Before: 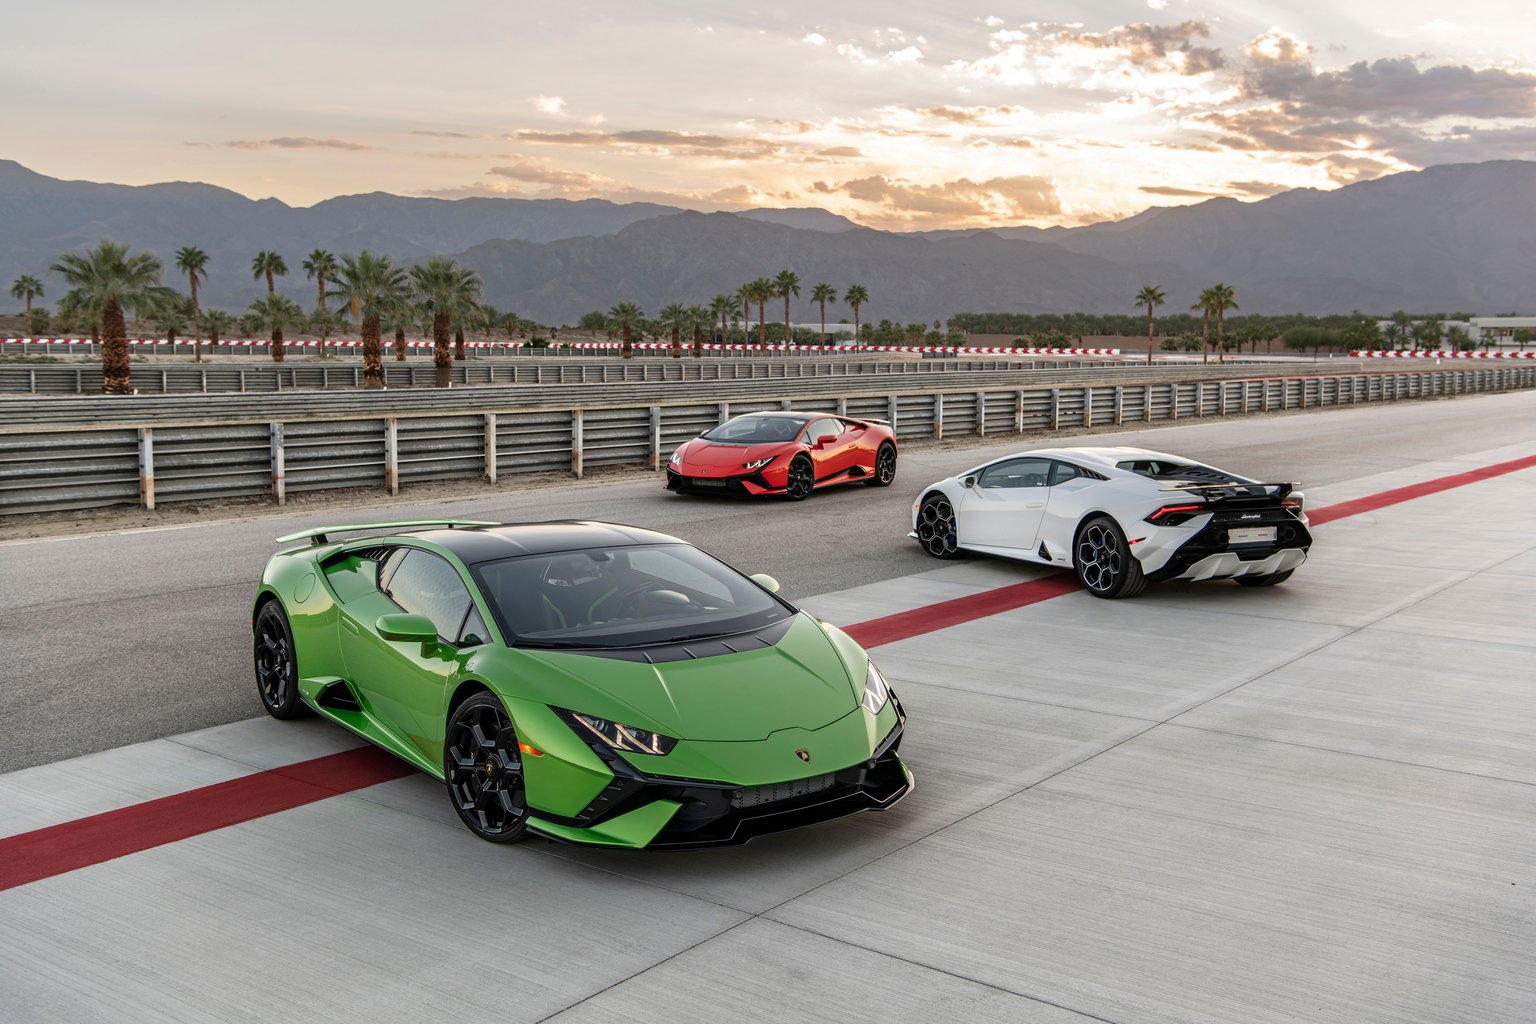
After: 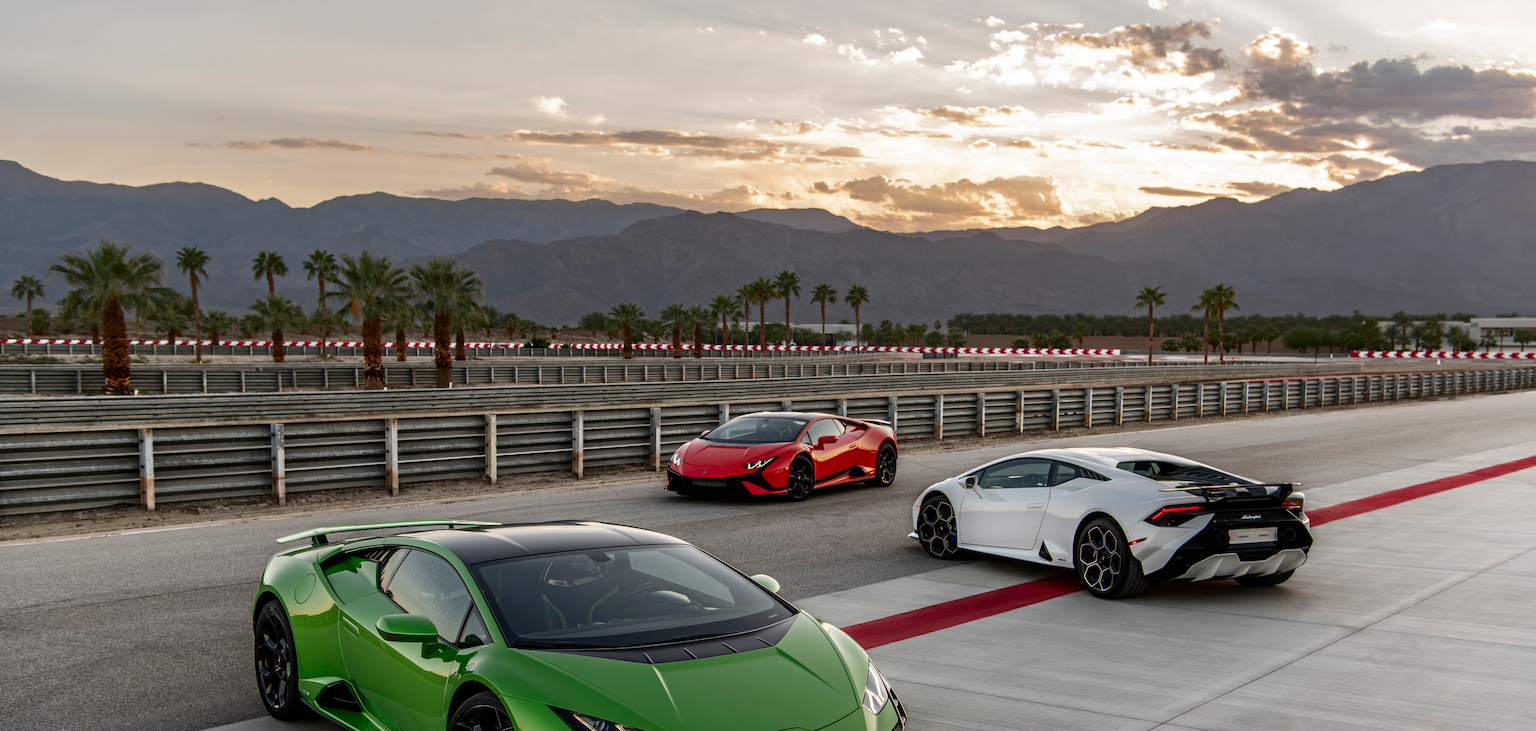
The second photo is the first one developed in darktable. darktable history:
crop: right 0.001%, bottom 28.59%
contrast brightness saturation: brightness -0.203, saturation 0.082
